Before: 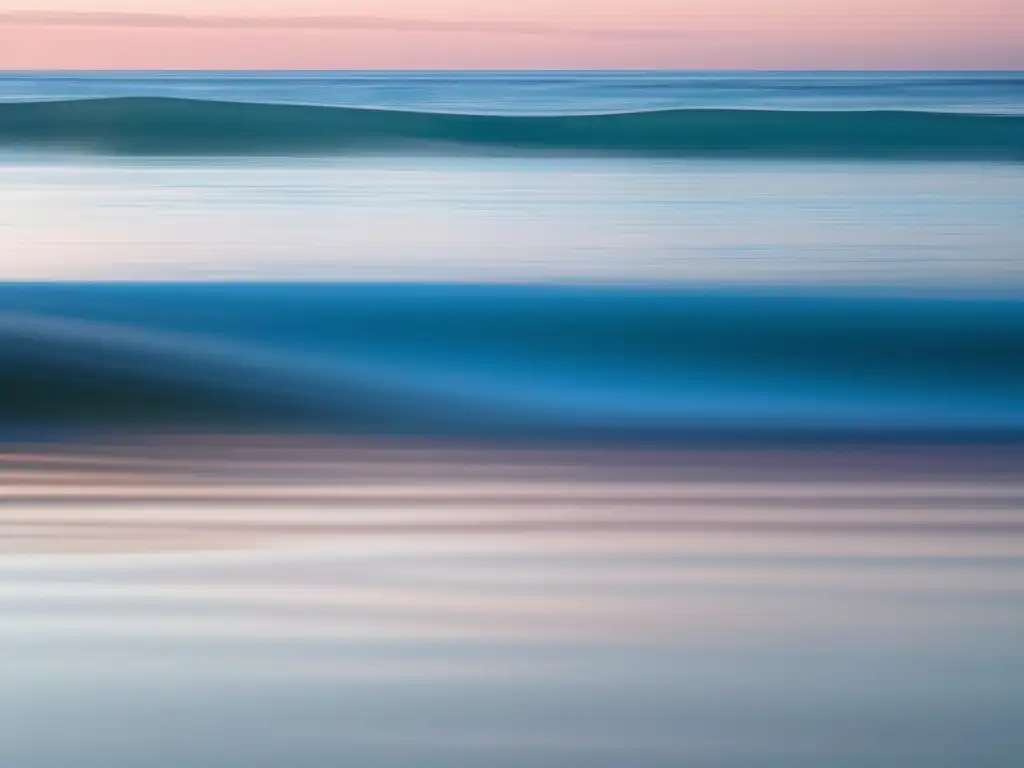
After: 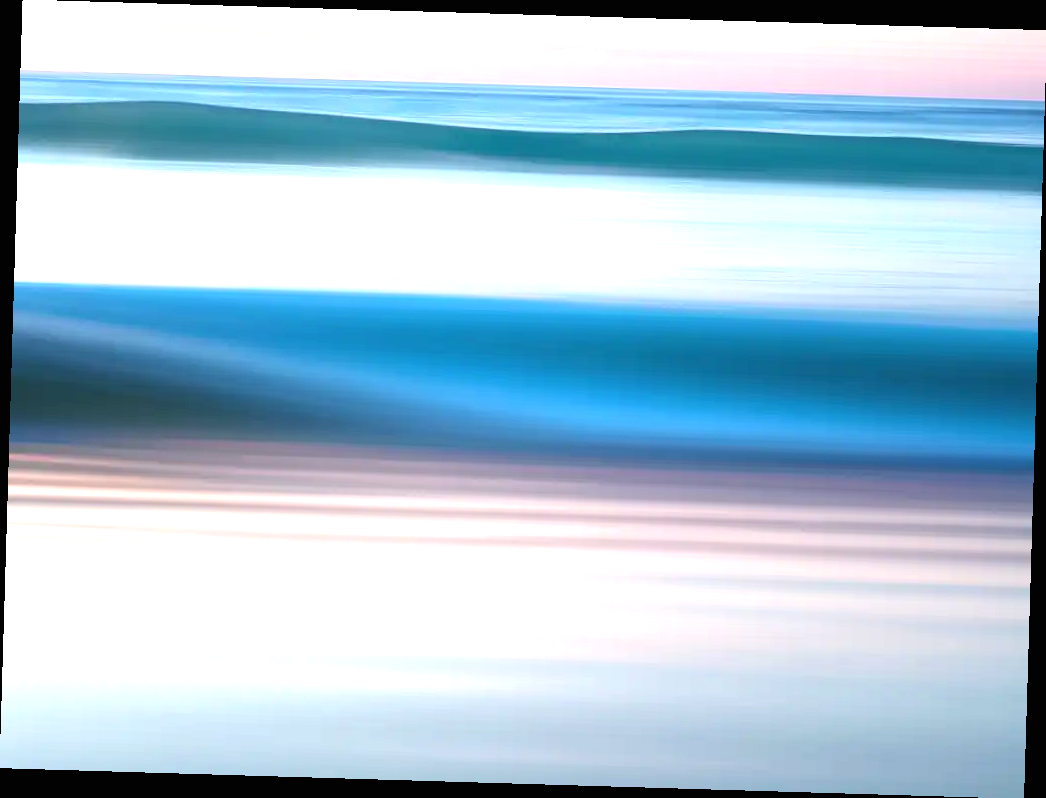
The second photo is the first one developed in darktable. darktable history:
exposure: black level correction 0, exposure 1.1 EV, compensate highlight preservation false
rotate and perspective: rotation 1.72°, automatic cropping off
